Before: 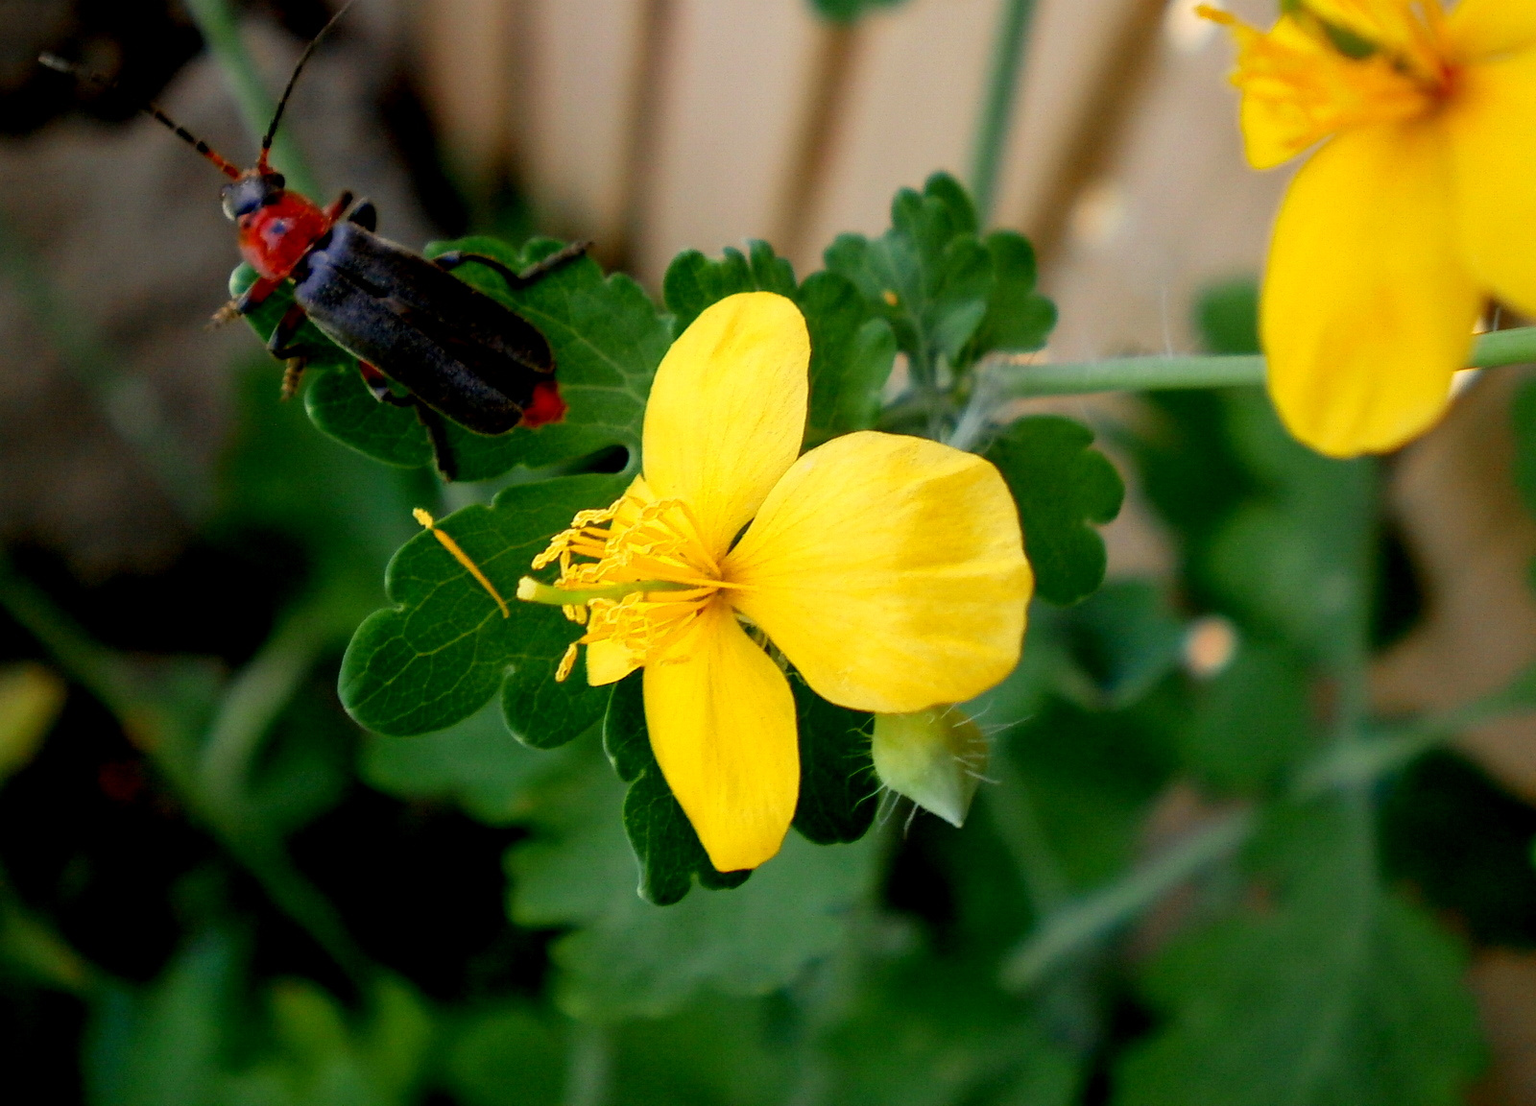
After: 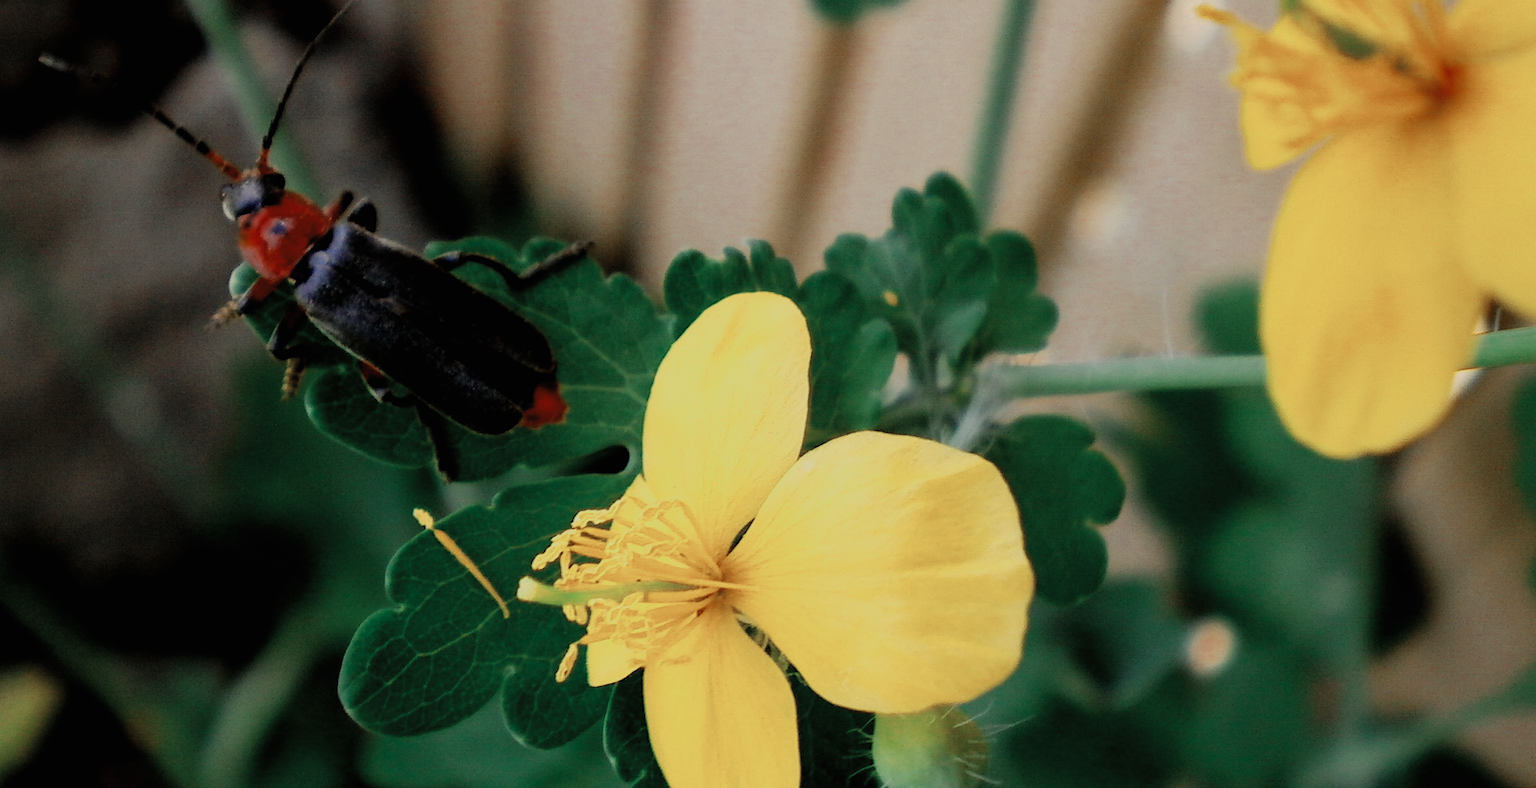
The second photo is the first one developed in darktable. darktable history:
exposure: black level correction -0.005, exposure 0.047 EV, compensate highlight preservation false
color zones: curves: ch0 [(0, 0.5) (0.125, 0.4) (0.25, 0.5) (0.375, 0.4) (0.5, 0.4) (0.625, 0.6) (0.75, 0.6) (0.875, 0.5)]; ch1 [(0, 0.35) (0.125, 0.45) (0.25, 0.35) (0.375, 0.35) (0.5, 0.35) (0.625, 0.35) (0.75, 0.45) (0.875, 0.35)]; ch2 [(0, 0.6) (0.125, 0.5) (0.25, 0.5) (0.375, 0.6) (0.5, 0.6) (0.625, 0.5) (0.75, 0.5) (0.875, 0.5)]
crop: right 0.001%, bottom 28.73%
filmic rgb: black relative exposure -7.65 EV, white relative exposure 4.56 EV, hardness 3.61, contrast 1.113
